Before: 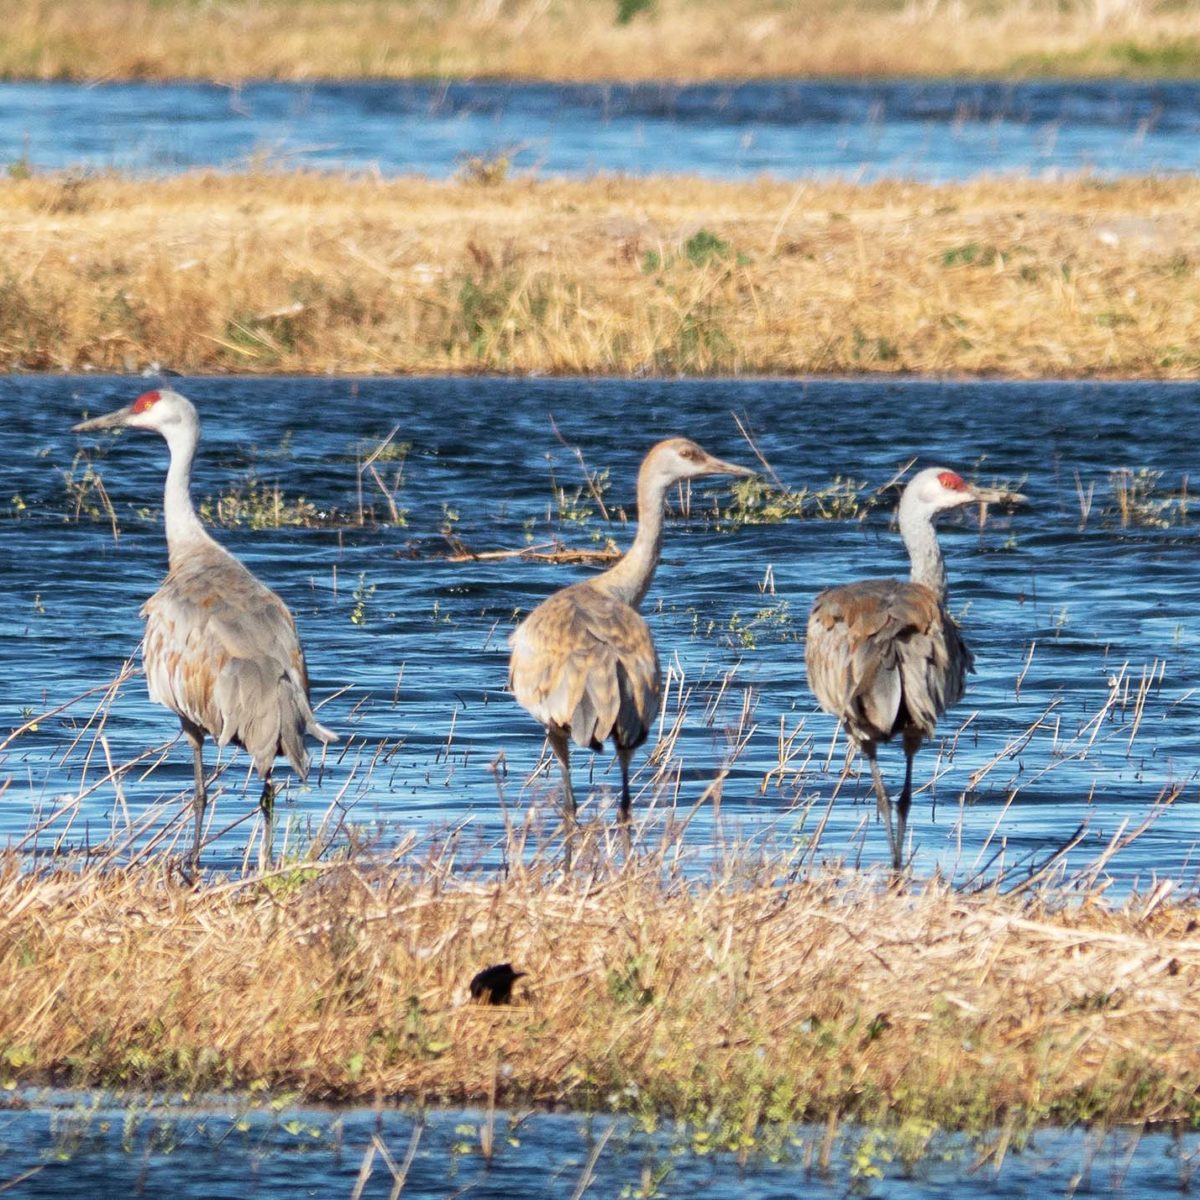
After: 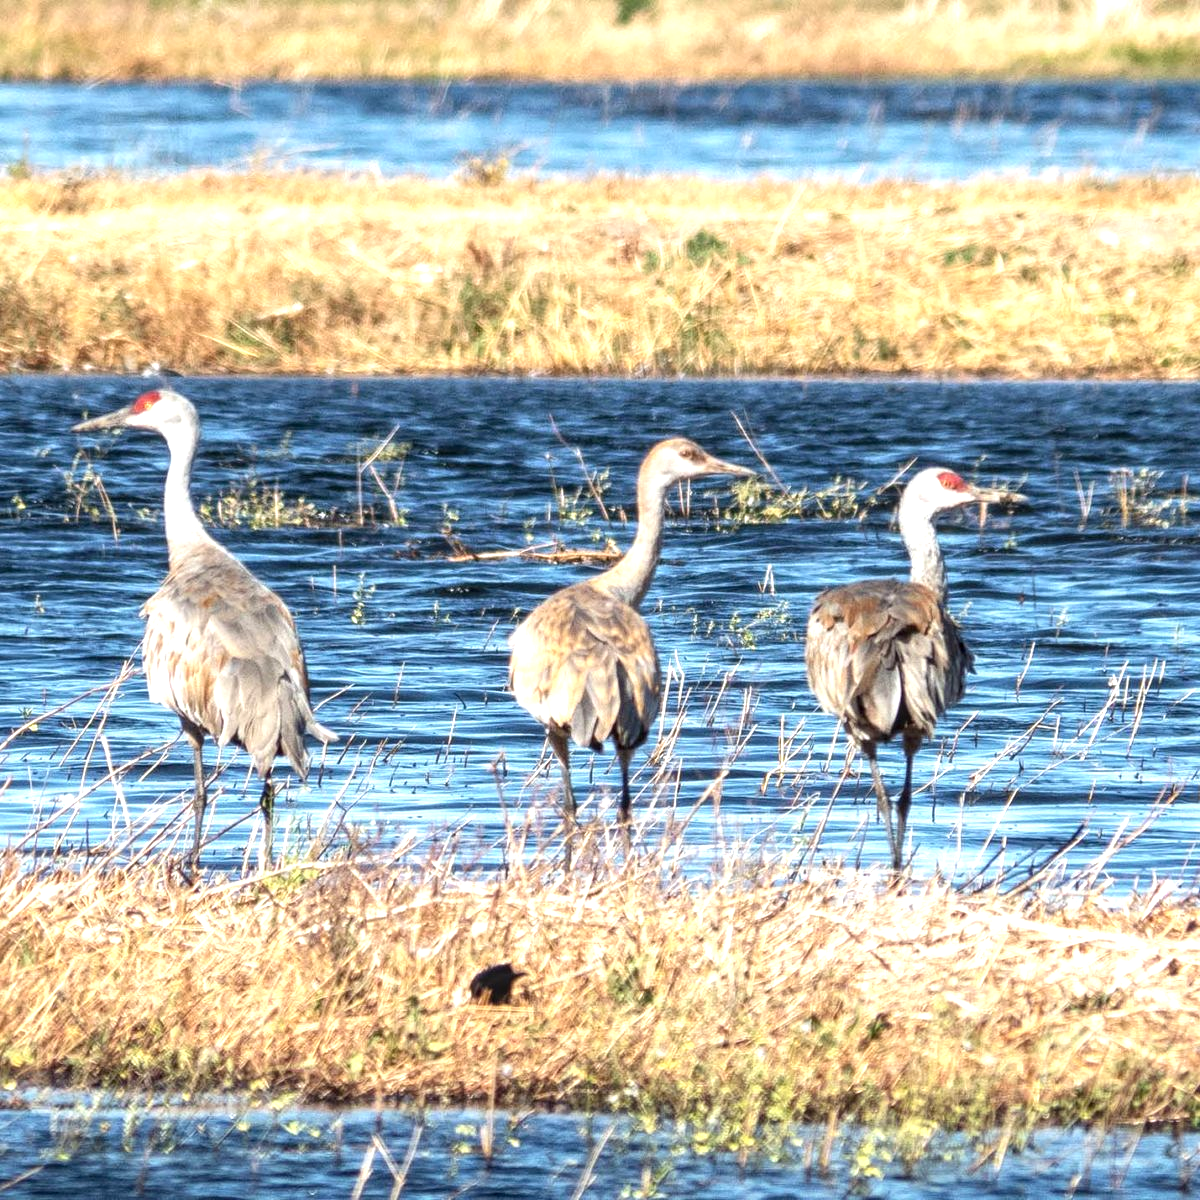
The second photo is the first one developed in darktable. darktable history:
local contrast: detail 130%
exposure: black level correction 0, exposure 0.7 EV, compensate exposure bias true, compensate highlight preservation false
contrast brightness saturation: saturation -0.04
